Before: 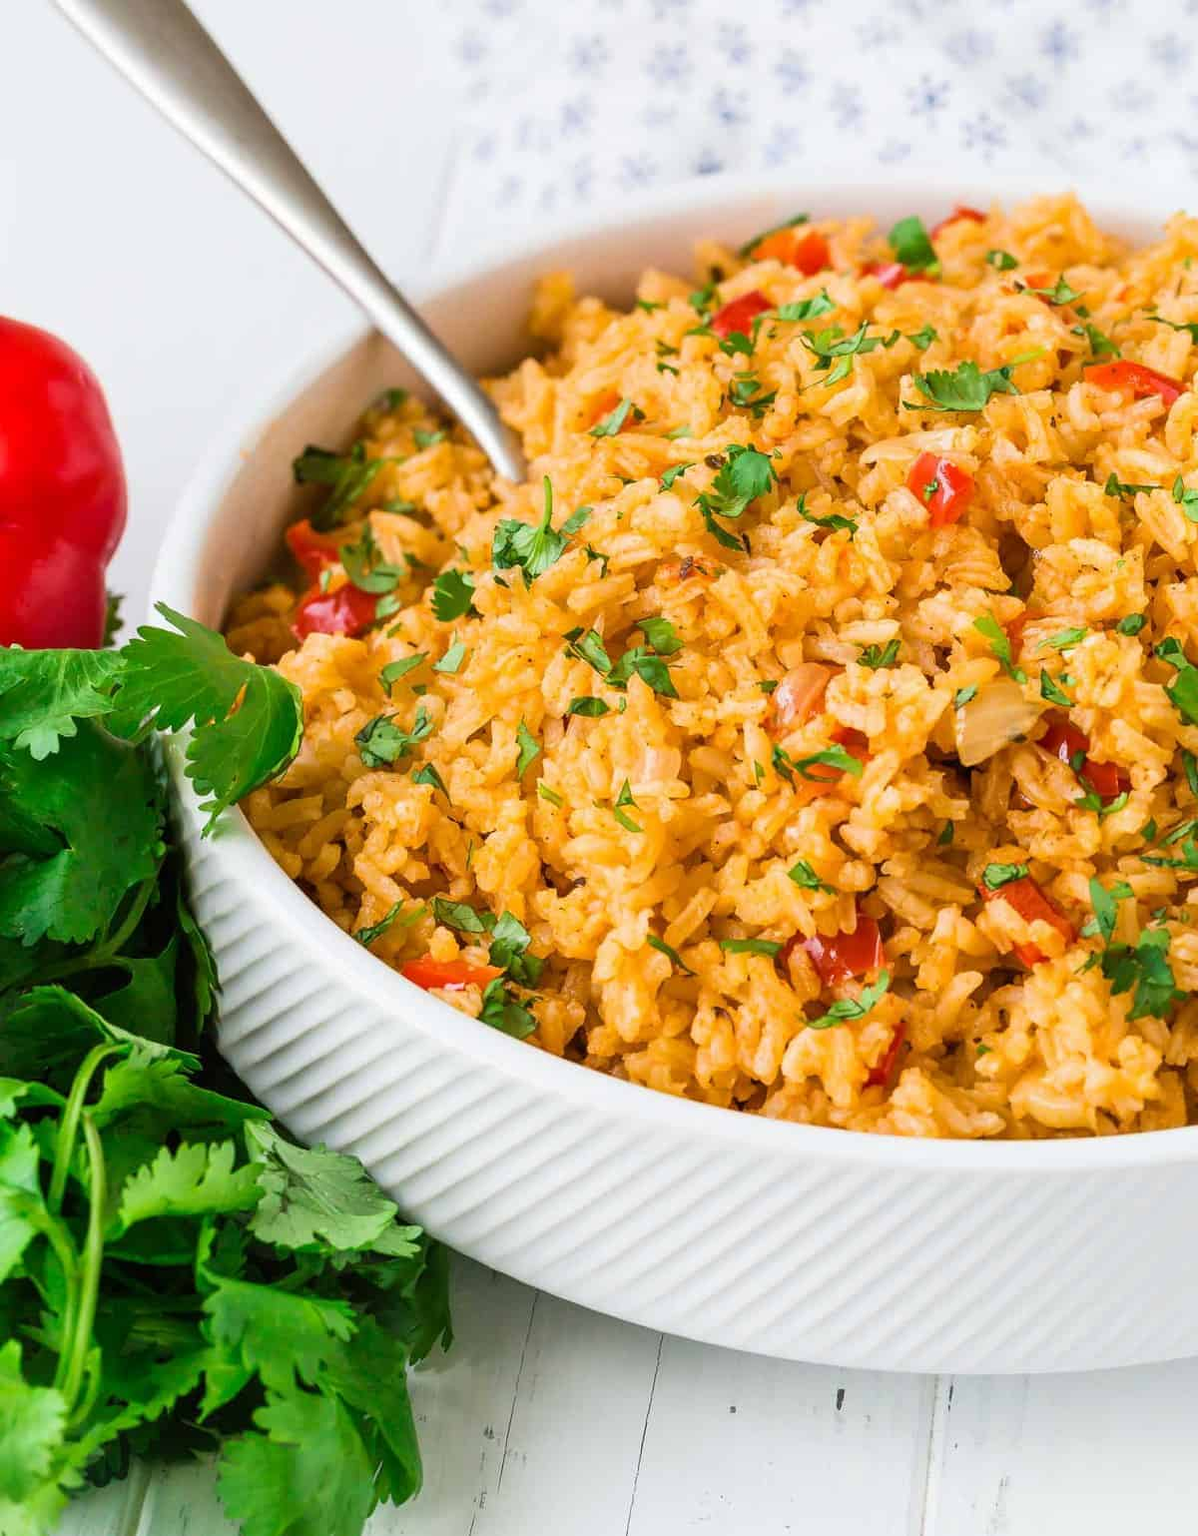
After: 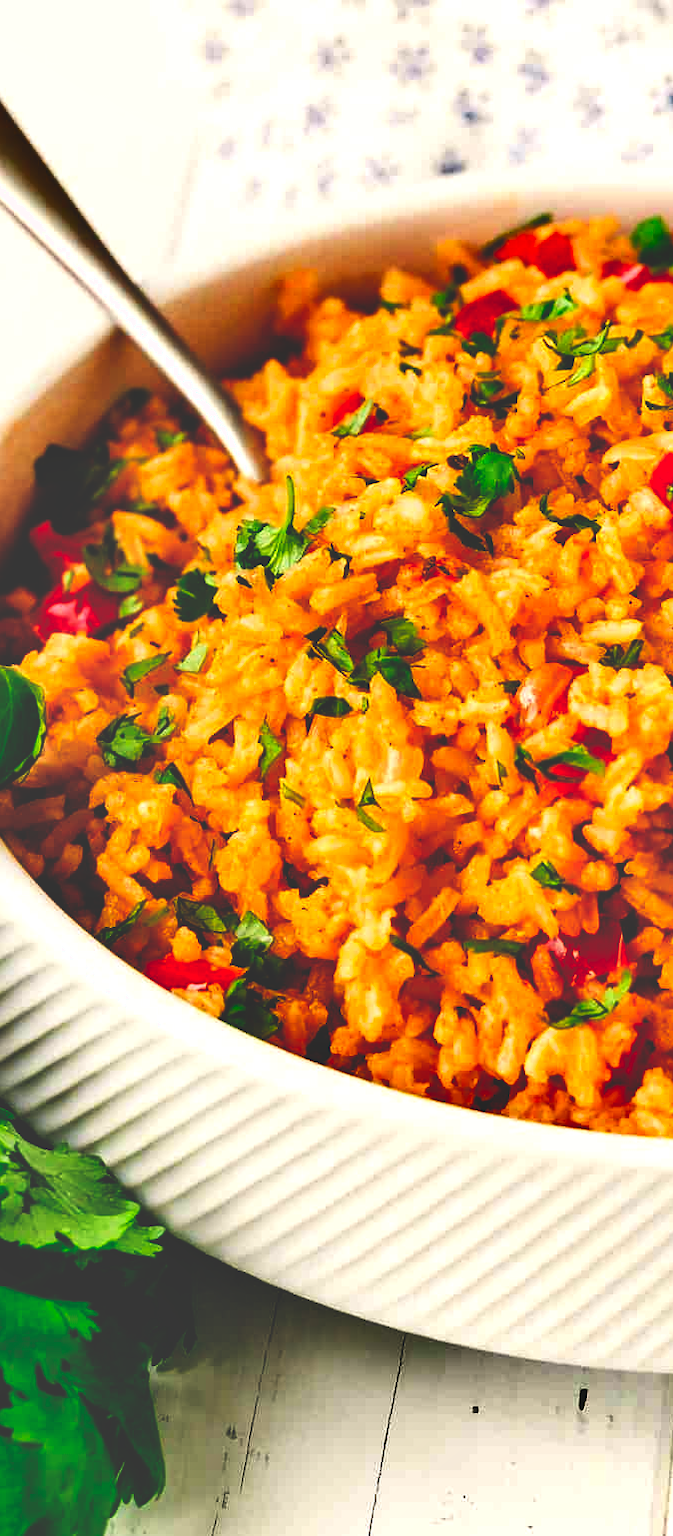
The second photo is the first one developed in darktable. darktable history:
base curve: curves: ch0 [(0, 0.036) (0.083, 0.04) (0.804, 1)], preserve colors none
shadows and highlights: soften with gaussian
crop: left 21.561%, right 22.195%
color calibration: x 0.329, y 0.346, temperature 5673.99 K, gamut compression 0.988
